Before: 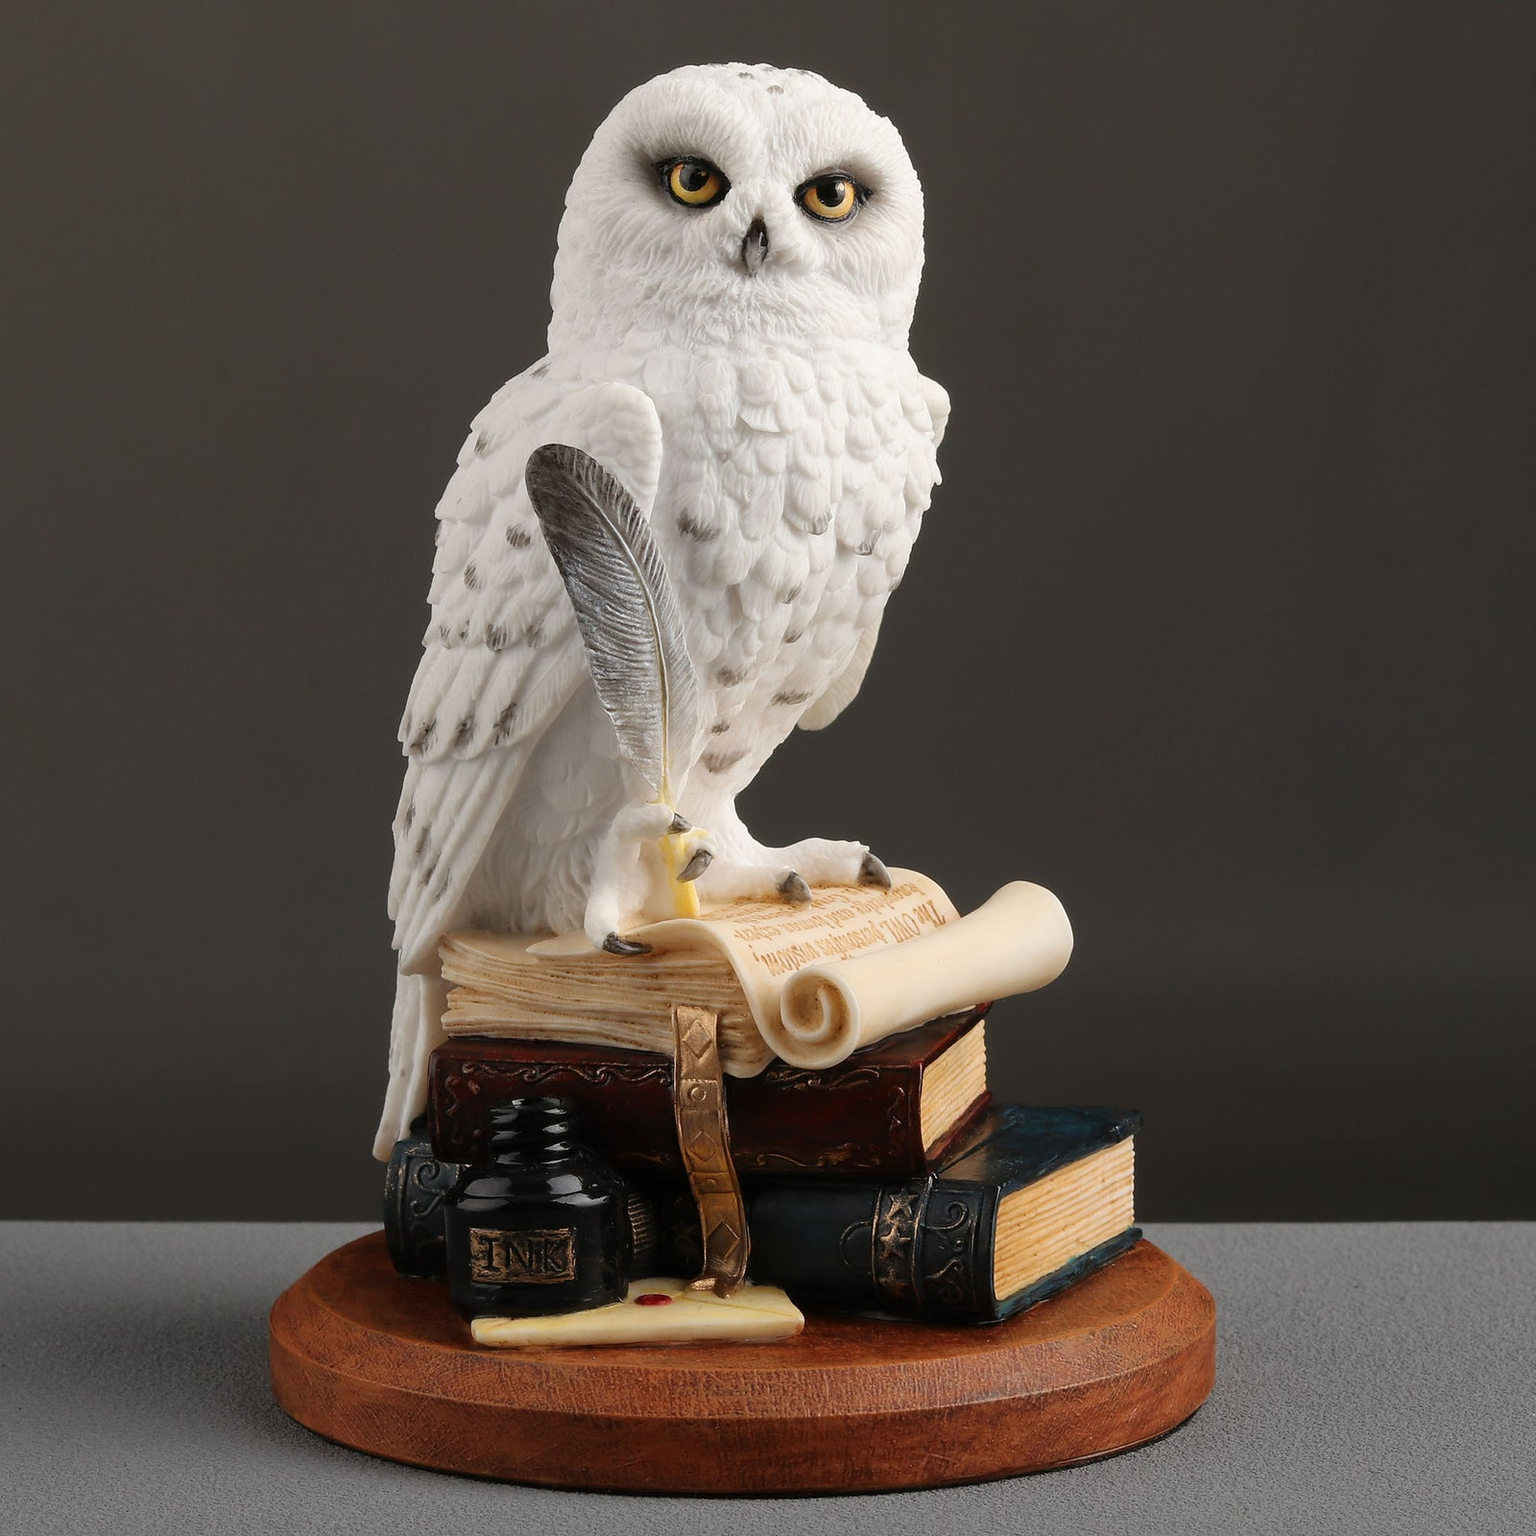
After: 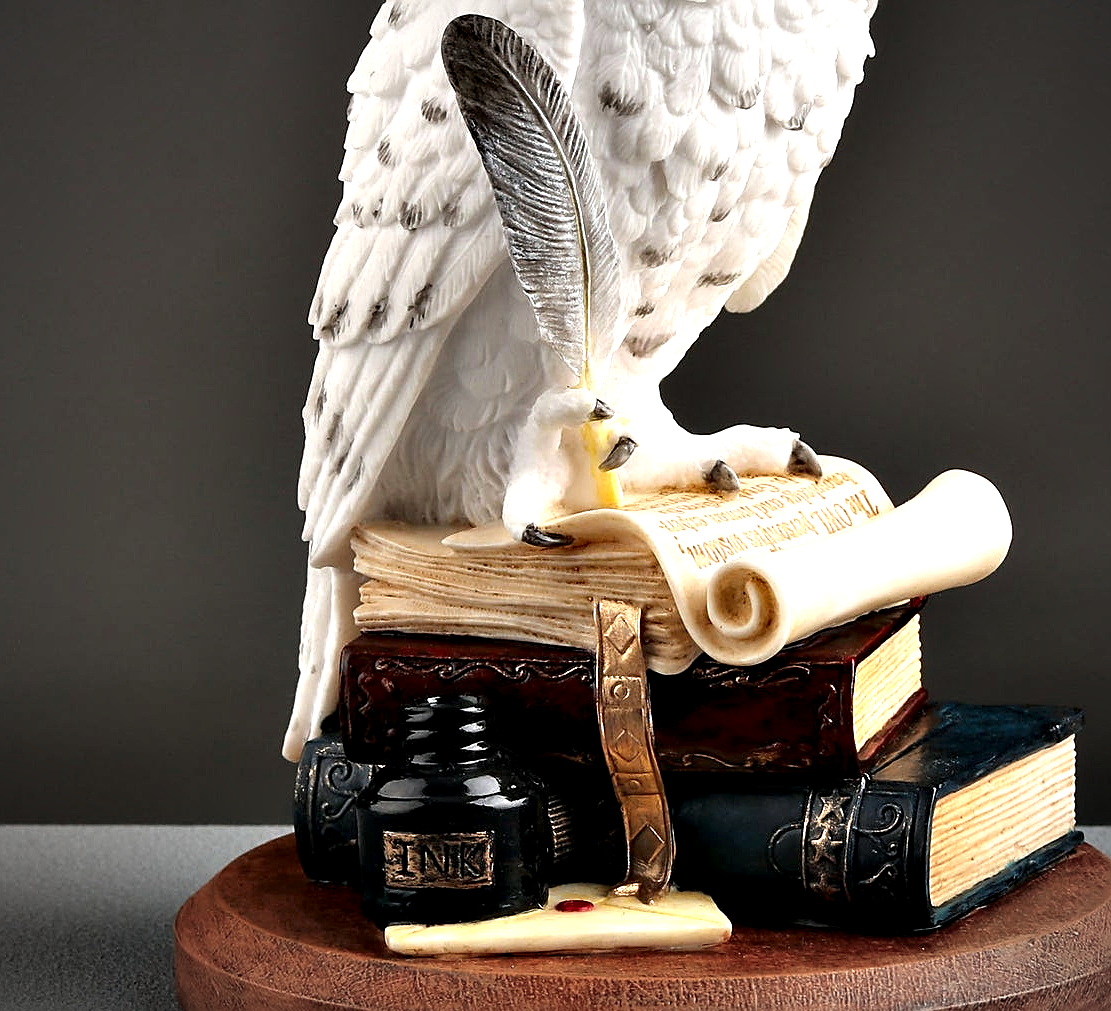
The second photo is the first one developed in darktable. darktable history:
sharpen: on, module defaults
crop: left 6.656%, top 28.041%, right 23.876%, bottom 8.729%
exposure: exposure 0.489 EV, compensate highlight preservation false
vignetting: fall-off radius 60.18%, automatic ratio true, unbound false
contrast equalizer: octaves 7, y [[0.6 ×6], [0.55 ×6], [0 ×6], [0 ×6], [0 ×6]]
